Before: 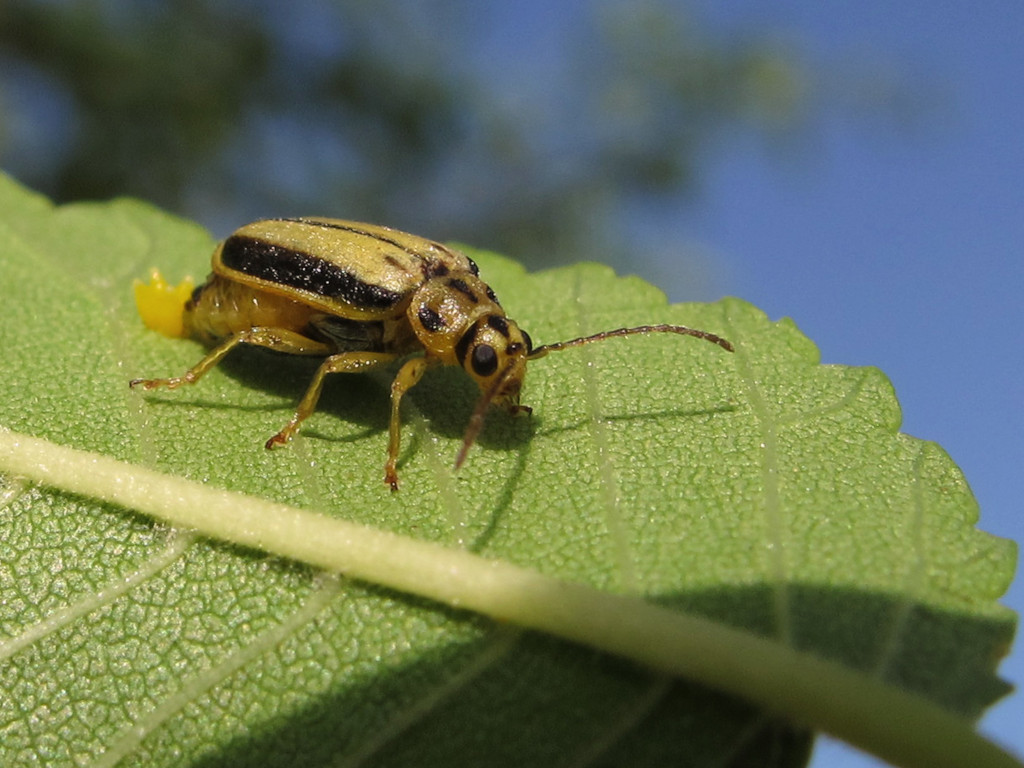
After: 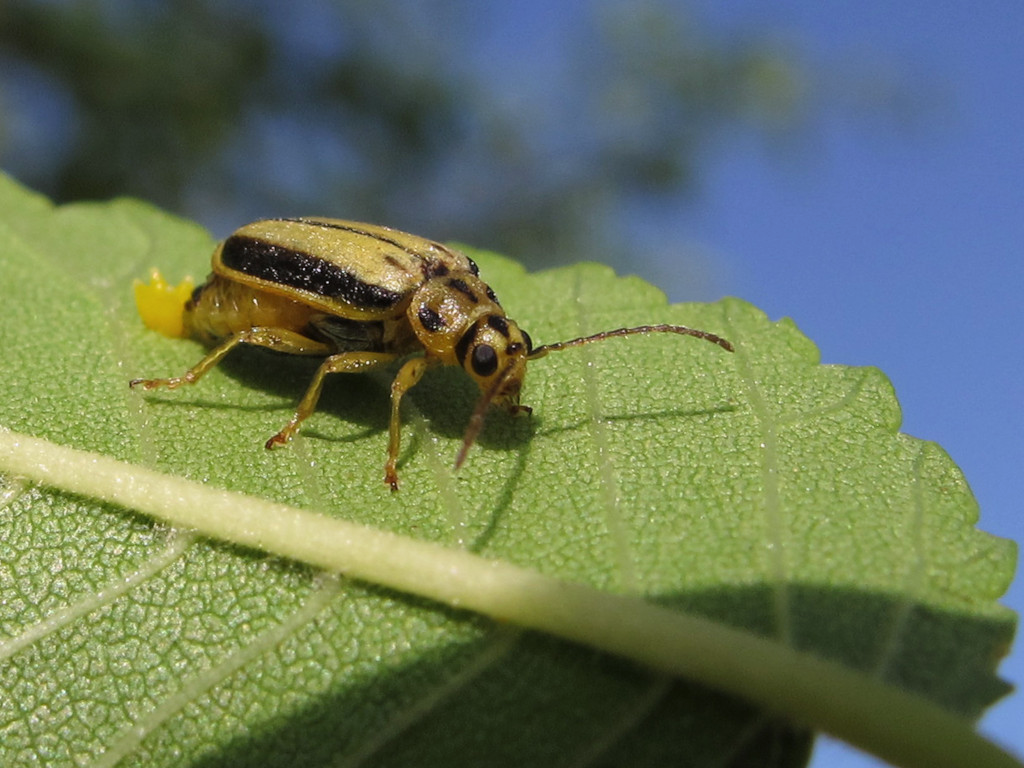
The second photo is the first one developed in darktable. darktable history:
bloom: size 3%, threshold 100%, strength 0%
white balance: red 0.984, blue 1.059
